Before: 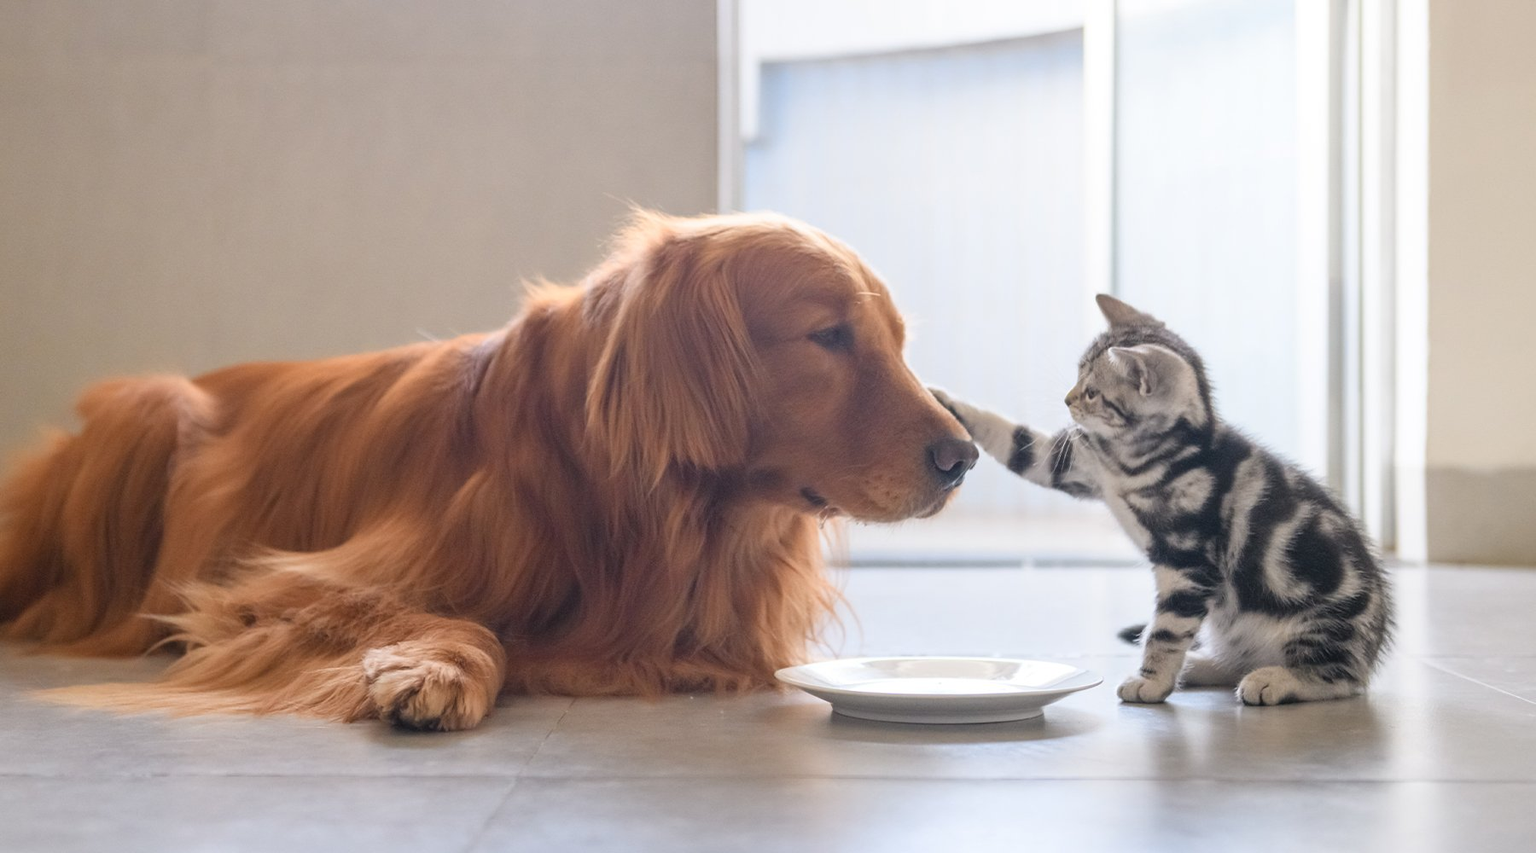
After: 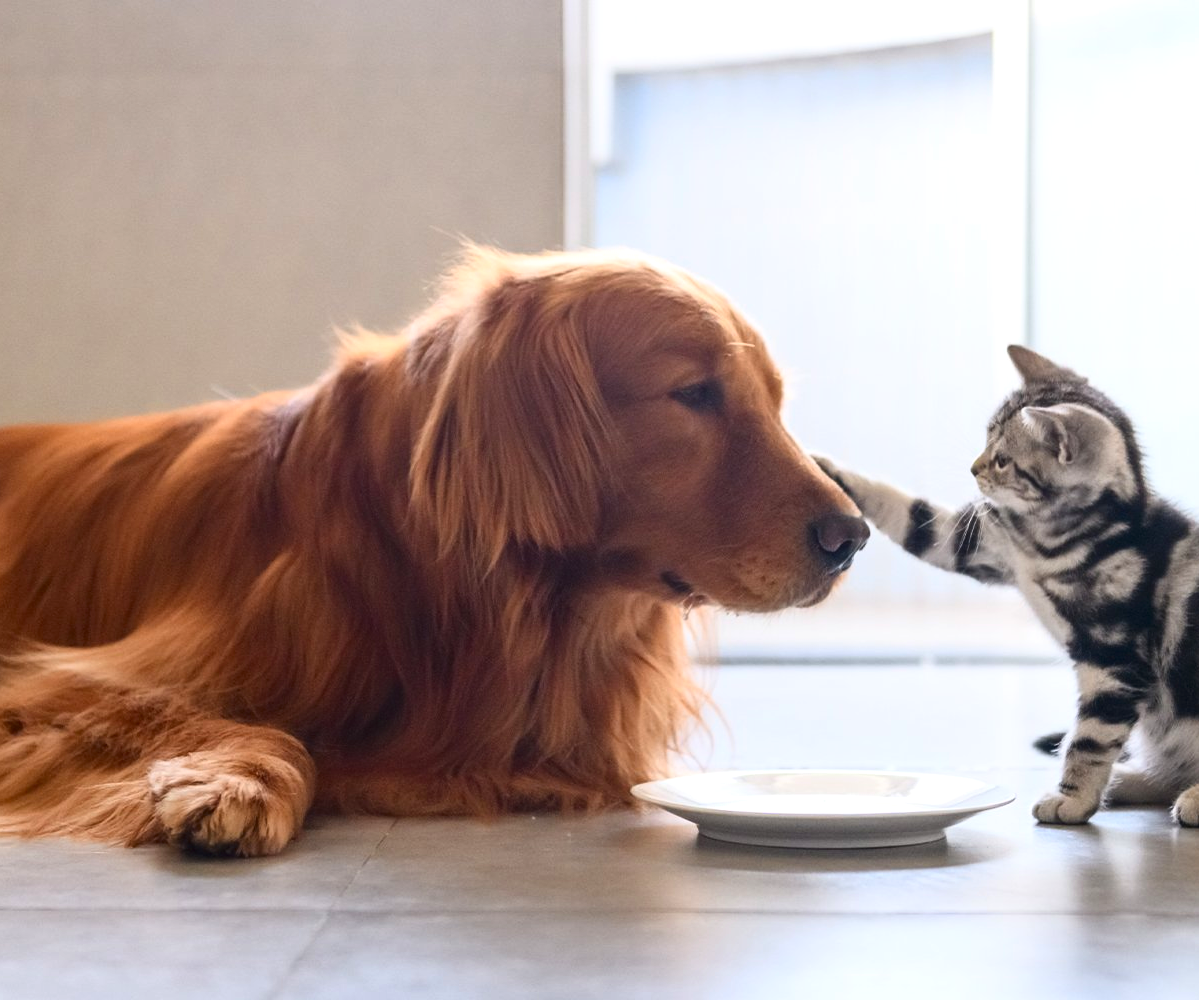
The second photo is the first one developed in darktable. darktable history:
tone equalizer: -8 EV -1.84 EV, -7 EV -1.16 EV, -6 EV -1.62 EV, smoothing diameter 25%, edges refinement/feathering 10, preserve details guided filter
exposure: exposure 0.128 EV, compensate highlight preservation false
crop: left 15.419%, right 17.914%
contrast brightness saturation: contrast 0.21, brightness -0.11, saturation 0.21
